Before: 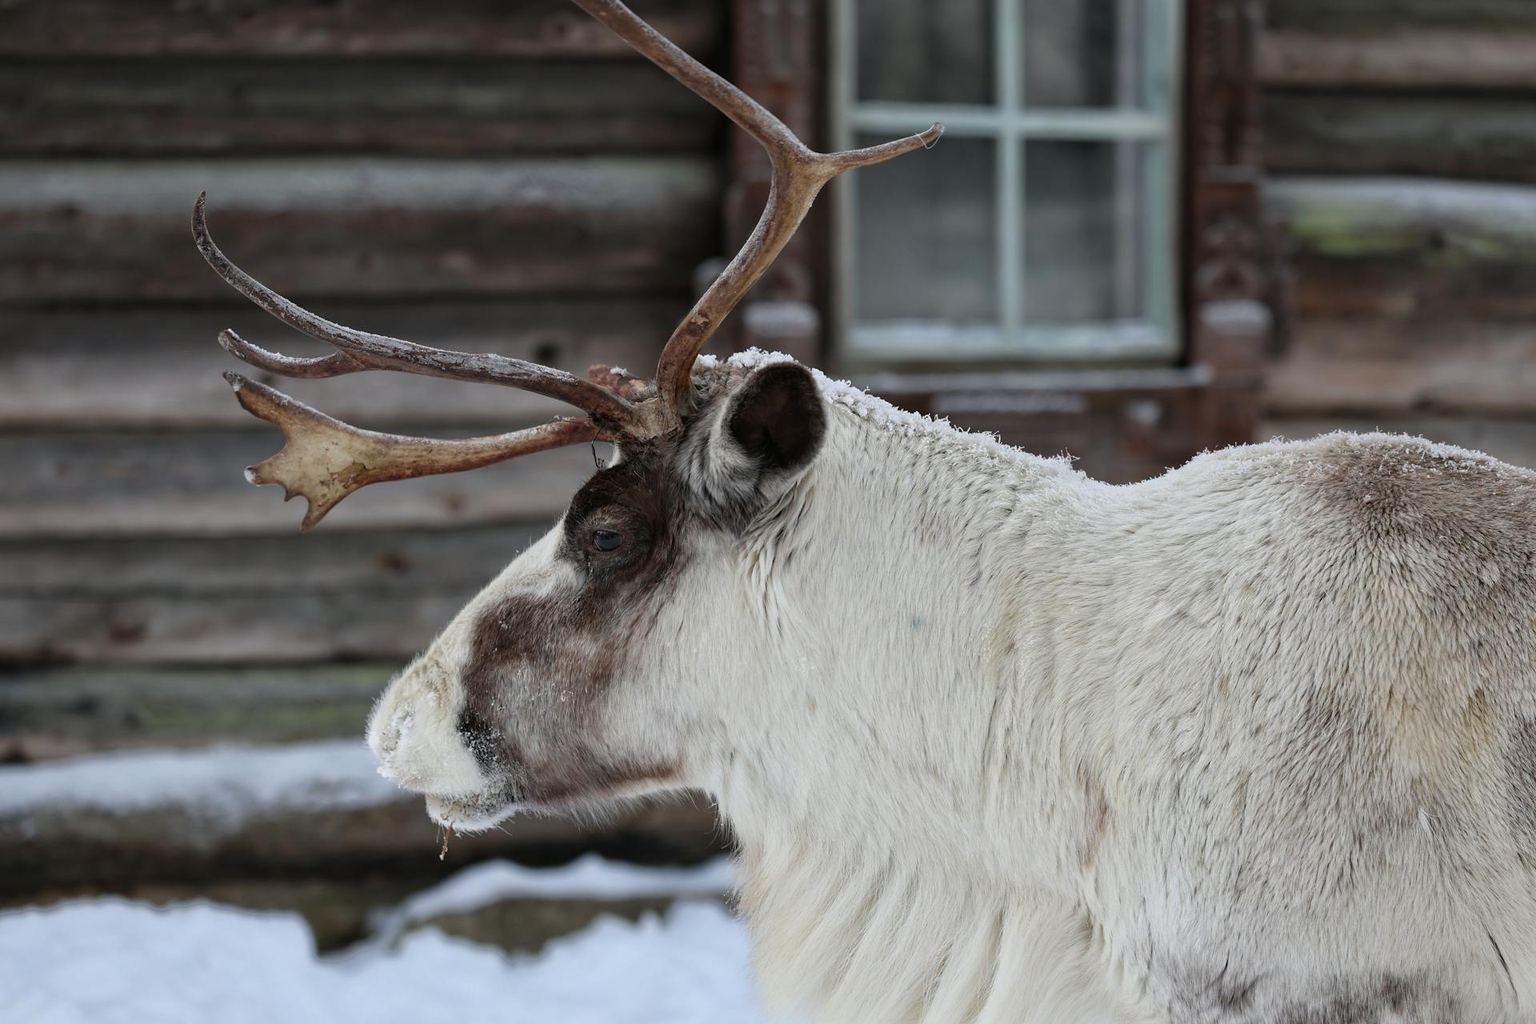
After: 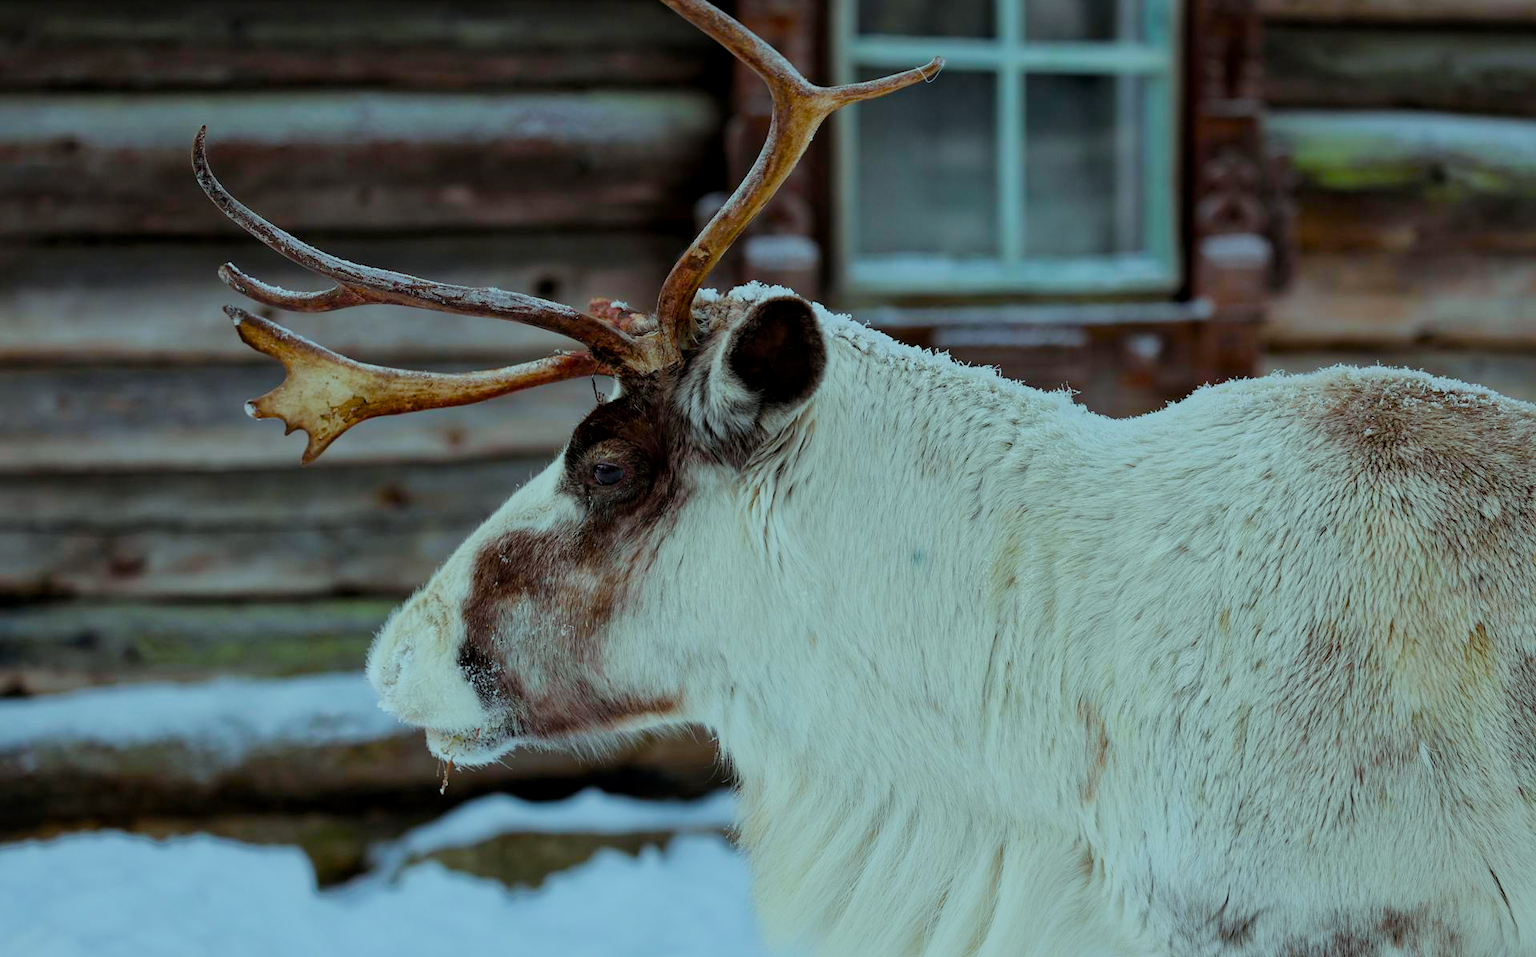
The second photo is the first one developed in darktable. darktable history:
exposure: exposure -0.171 EV, compensate highlight preservation false
local contrast: mode bilateral grid, contrast 19, coarseness 49, detail 120%, midtone range 0.2
crop and rotate: top 6.52%
filmic rgb: black relative exposure -16 EV, white relative exposure 6.94 EV, hardness 4.7
color balance rgb: shadows lift › hue 84.54°, highlights gain › chroma 4.024%, highlights gain › hue 199.74°, linear chroma grading › global chroma 9.8%, perceptual saturation grading › global saturation 45.612%, perceptual saturation grading › highlights -25.392%, perceptual saturation grading › shadows 49.421%, global vibrance 20%
